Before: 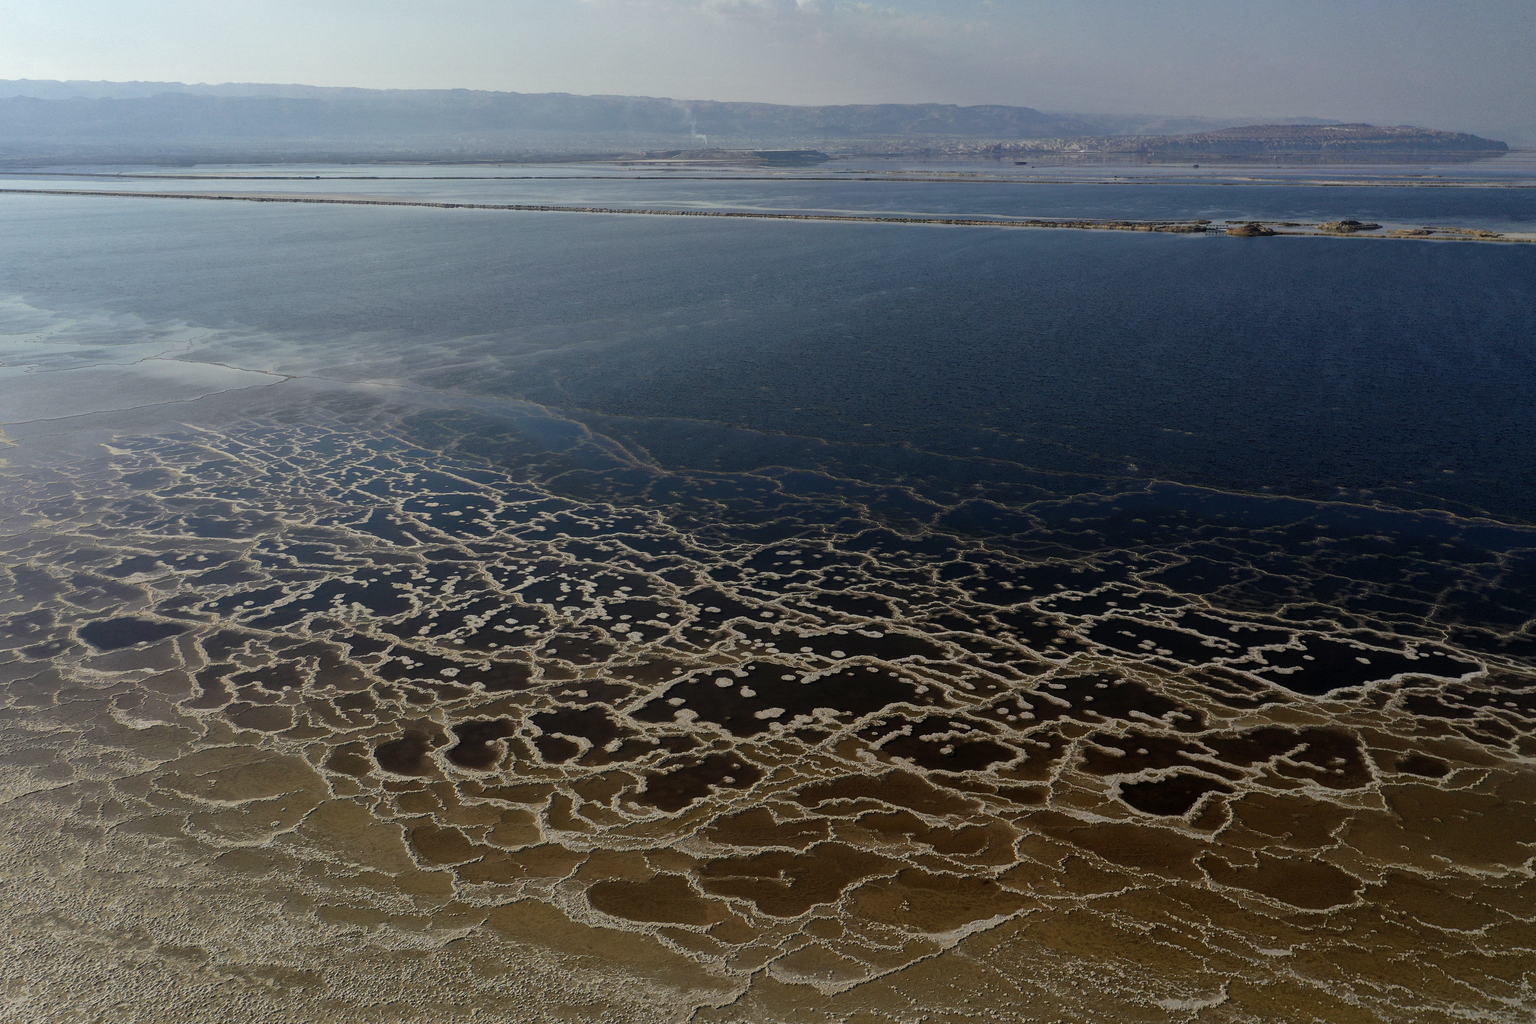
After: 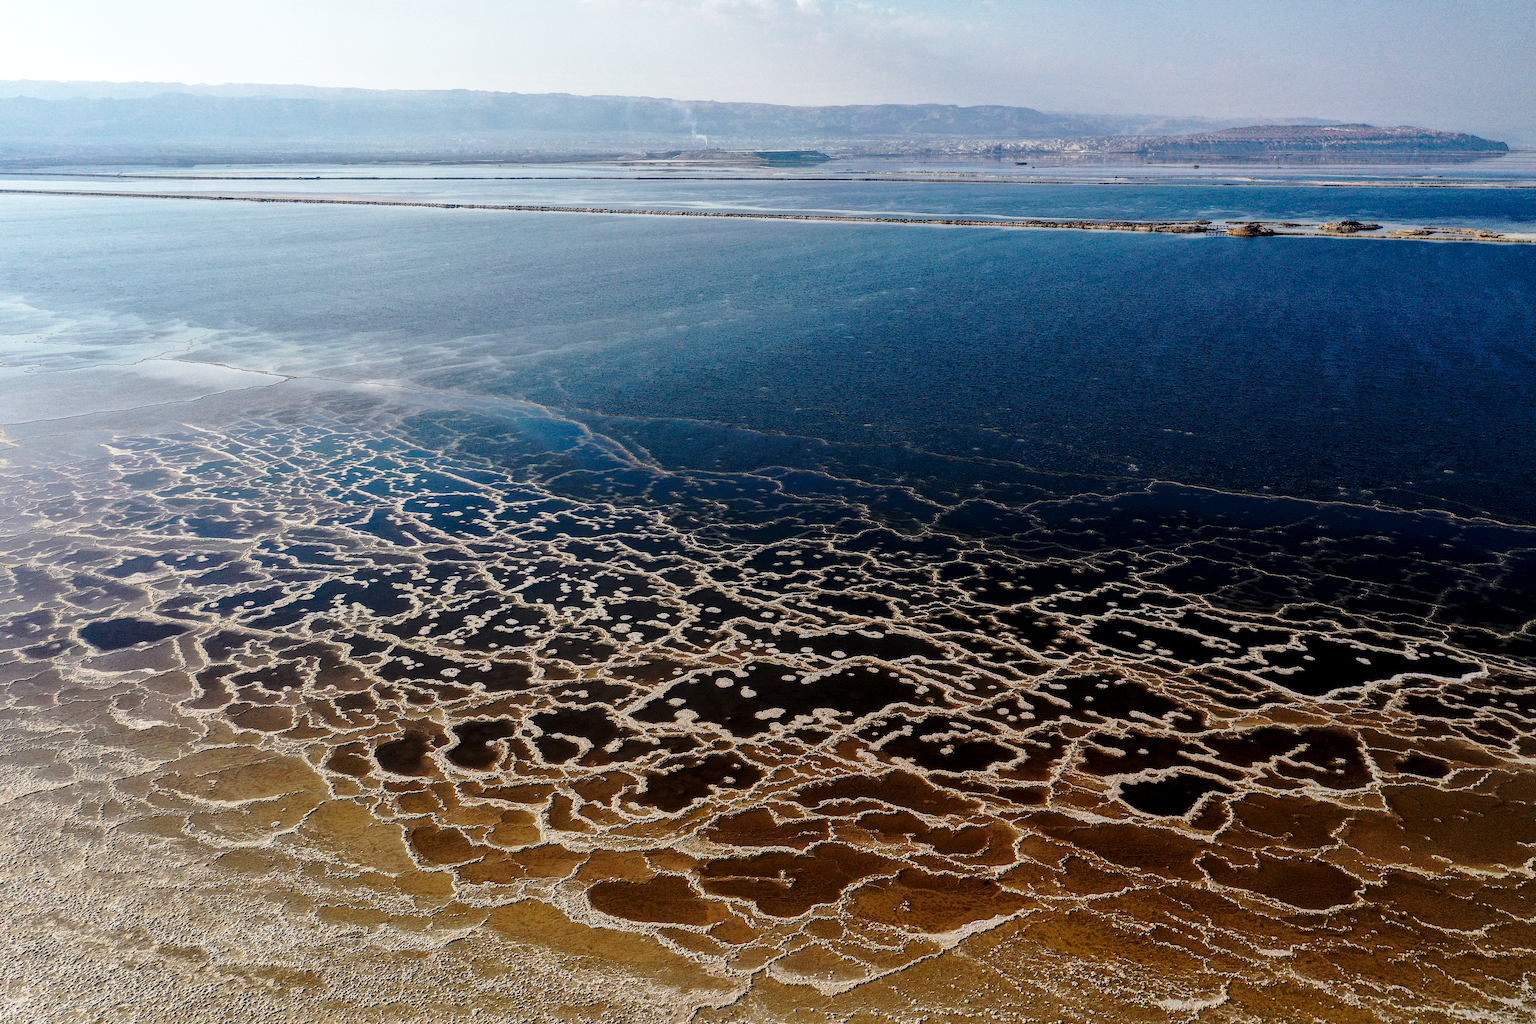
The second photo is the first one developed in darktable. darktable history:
base curve: curves: ch0 [(0, 0) (0.028, 0.03) (0.121, 0.232) (0.46, 0.748) (0.859, 0.968) (1, 1)], preserve colors none
local contrast: detail 130%
white balance: red 1.009, blue 1.027
sharpen: radius 1.272, amount 0.305, threshold 0
